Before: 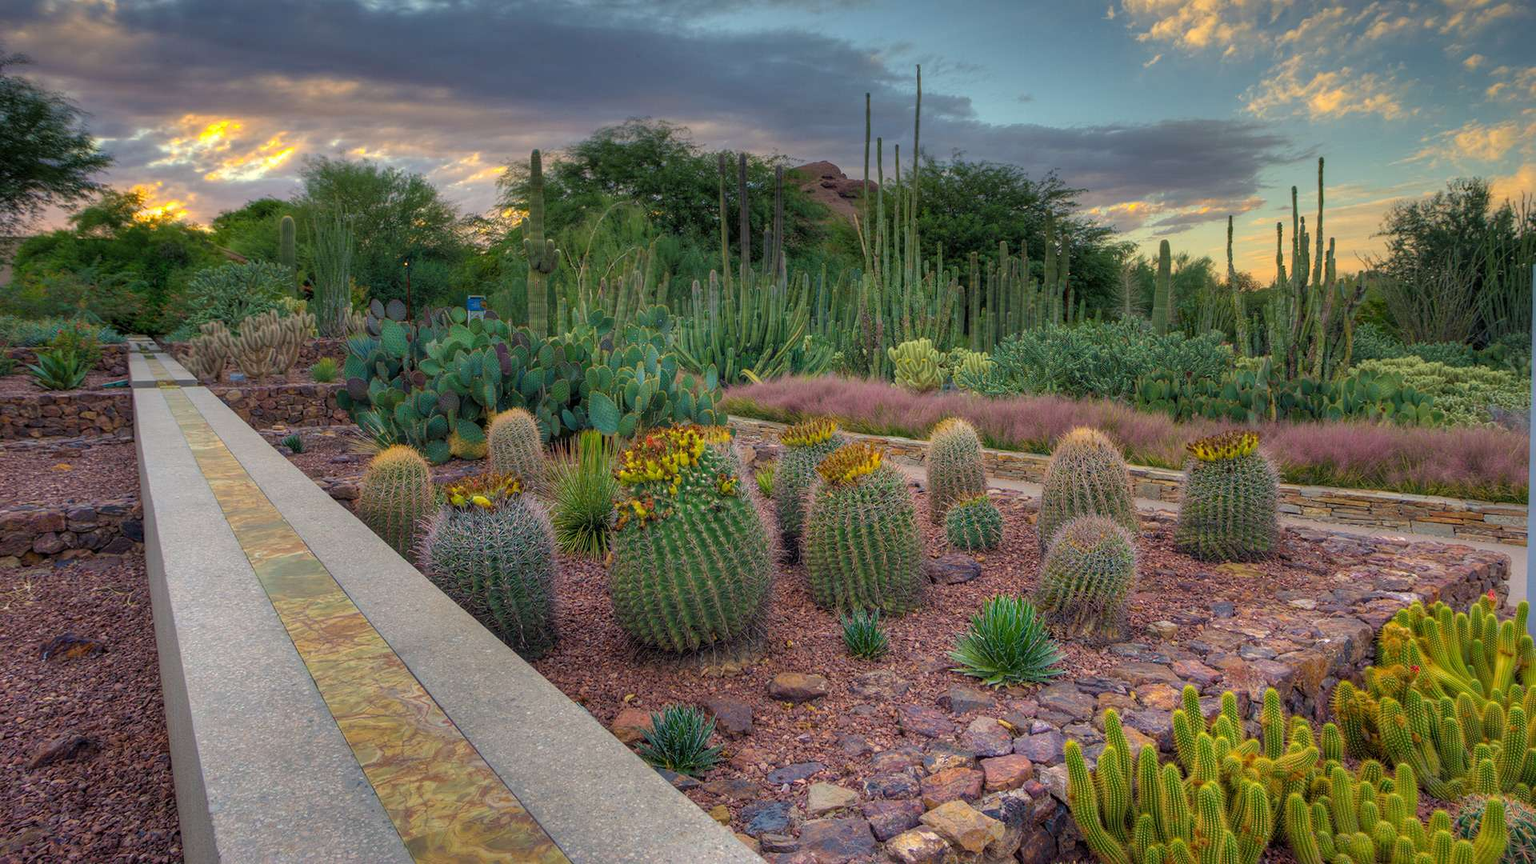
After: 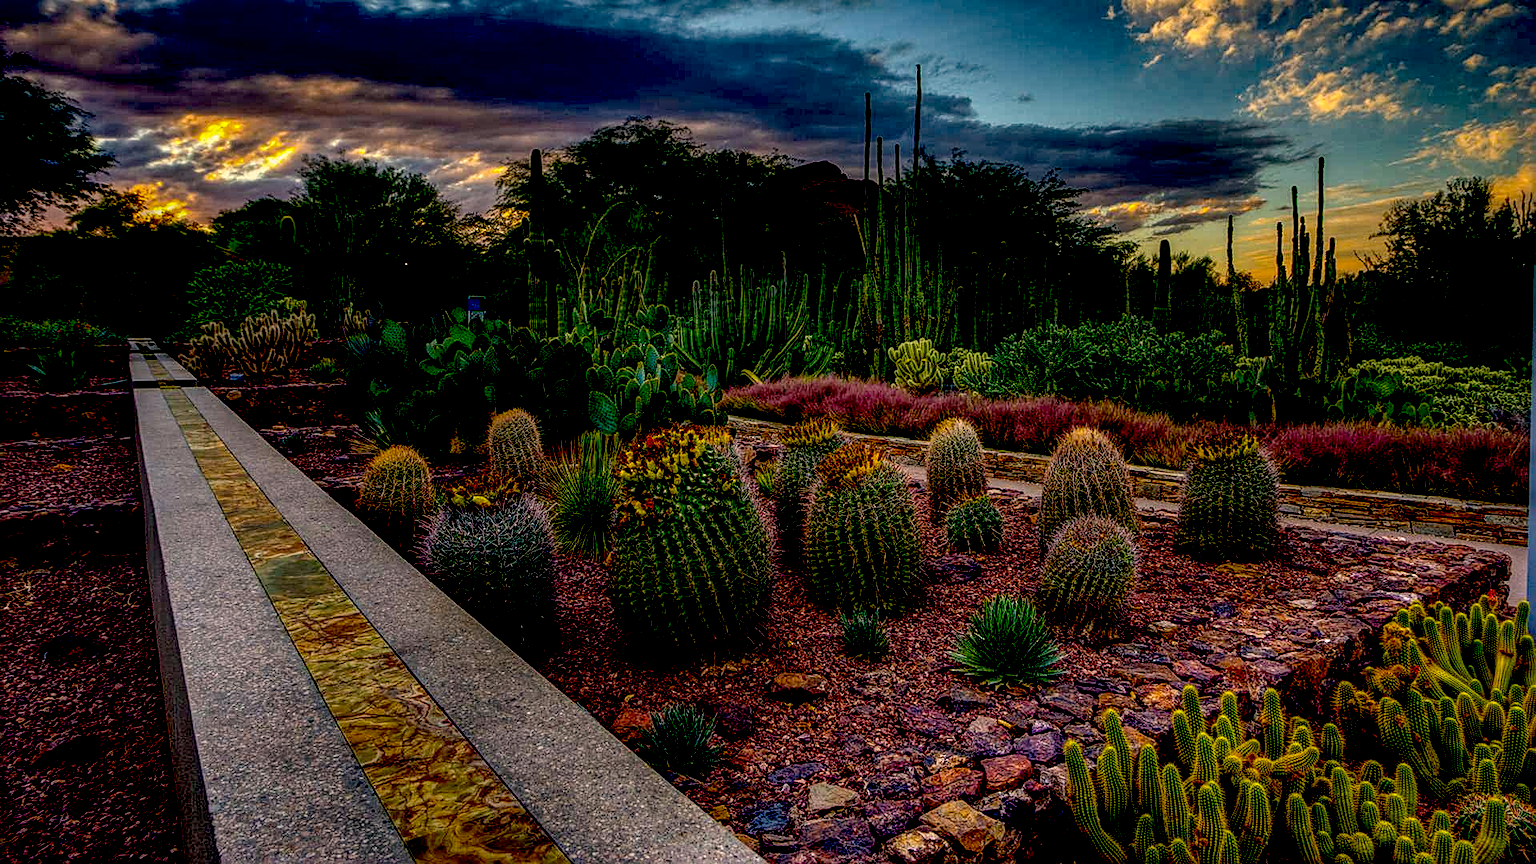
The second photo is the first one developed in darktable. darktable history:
exposure: black level correction 0.1, exposure -0.092 EV, compensate exposure bias true, compensate highlight preservation false
haze removal: adaptive false
local contrast: highlights 20%, shadows 69%, detail 170%
sharpen: on, module defaults
color correction: highlights a* 5.78, highlights b* 4.83
